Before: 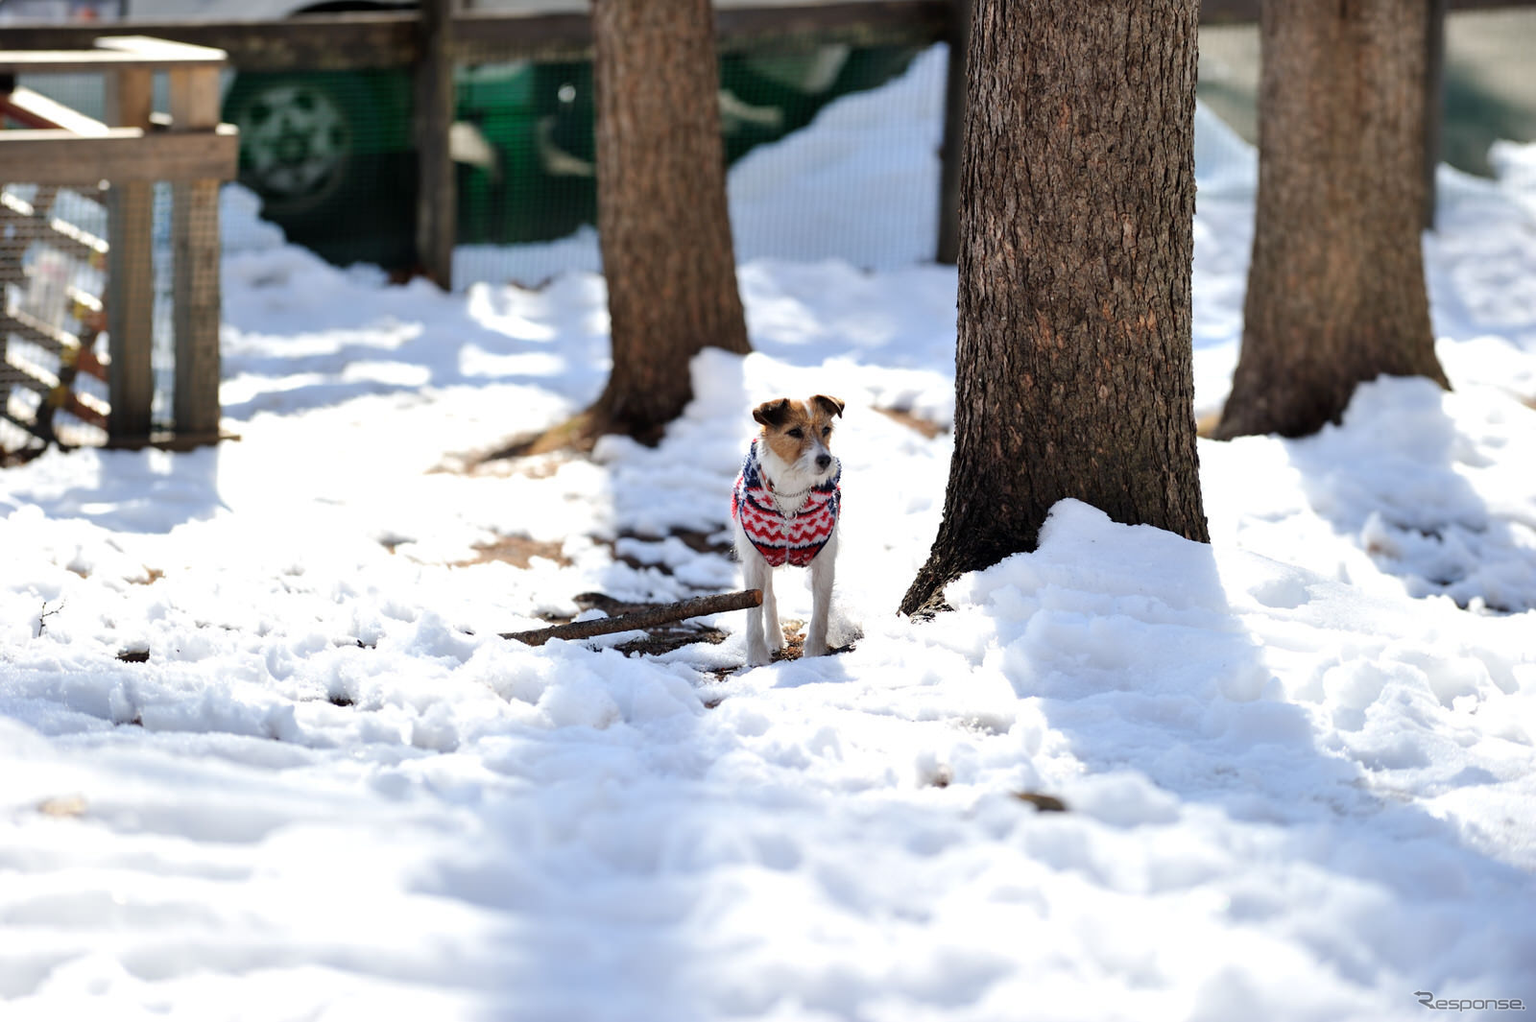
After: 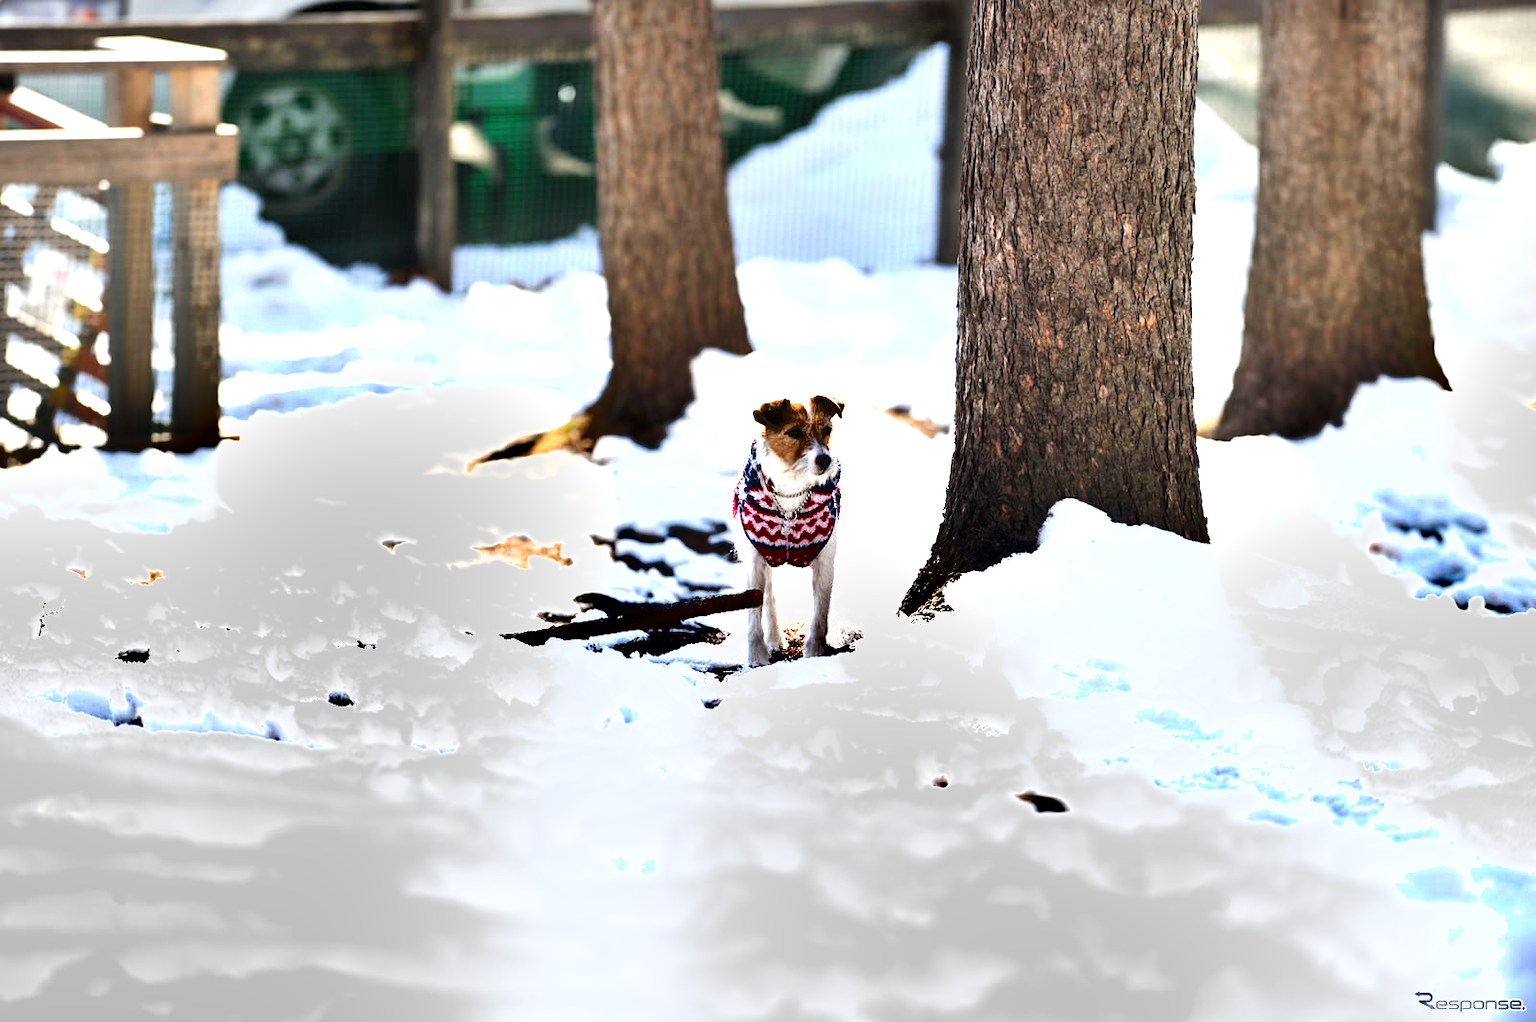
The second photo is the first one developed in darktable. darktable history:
exposure: black level correction 0, exposure 1.187 EV, compensate highlight preservation false
shadows and highlights: soften with gaussian
